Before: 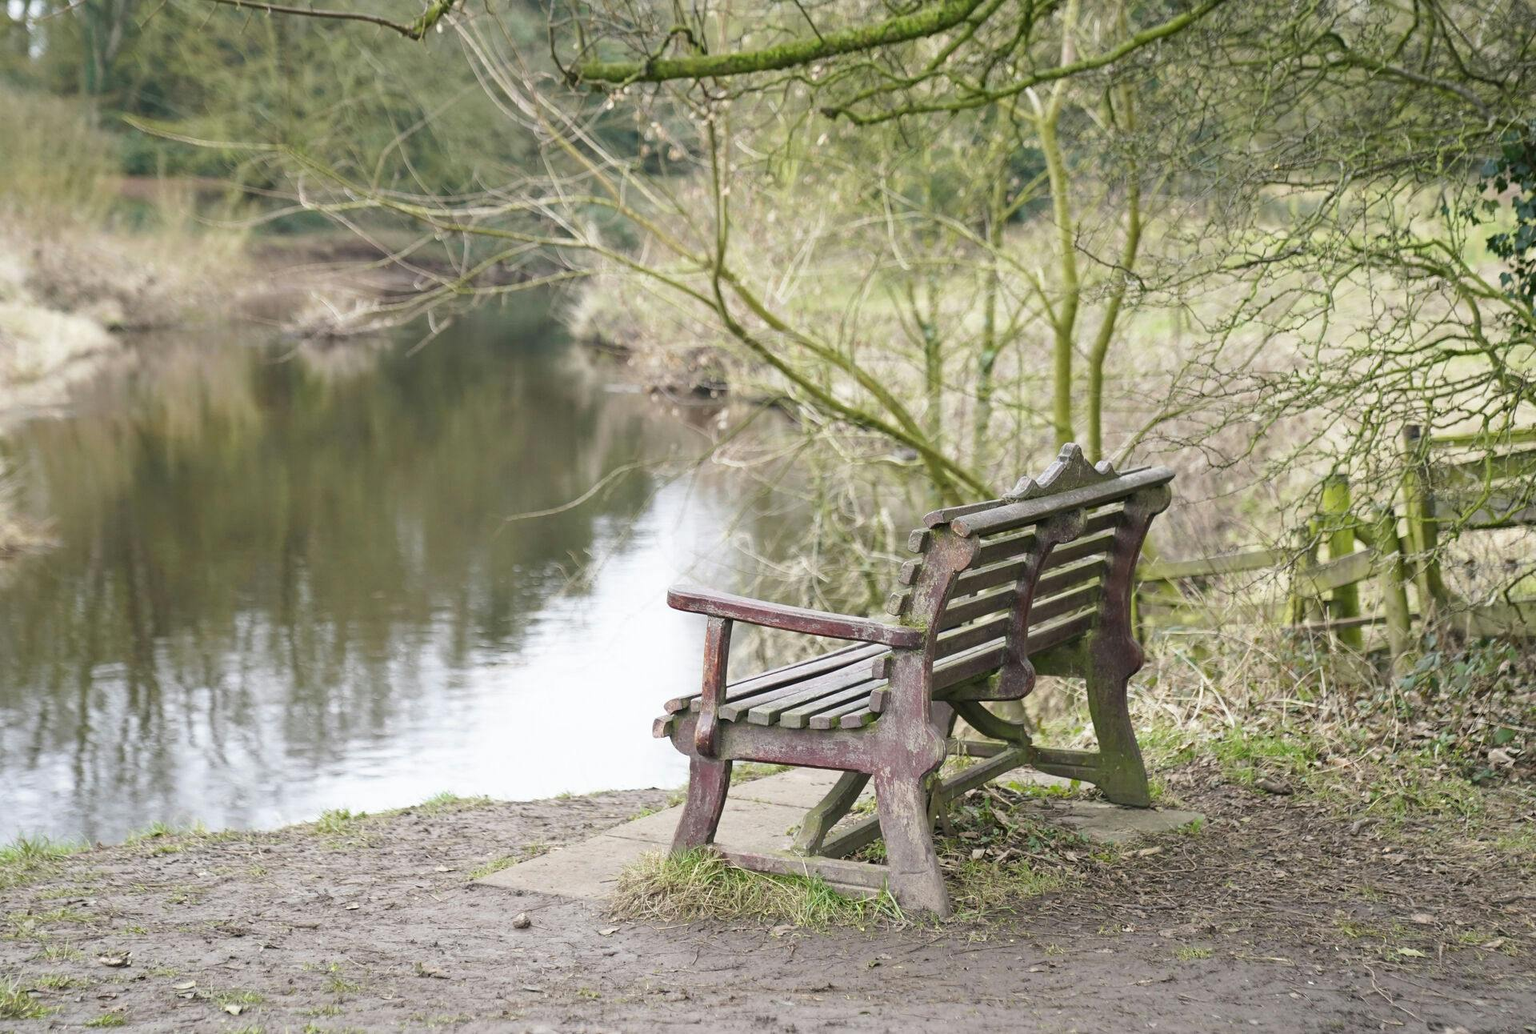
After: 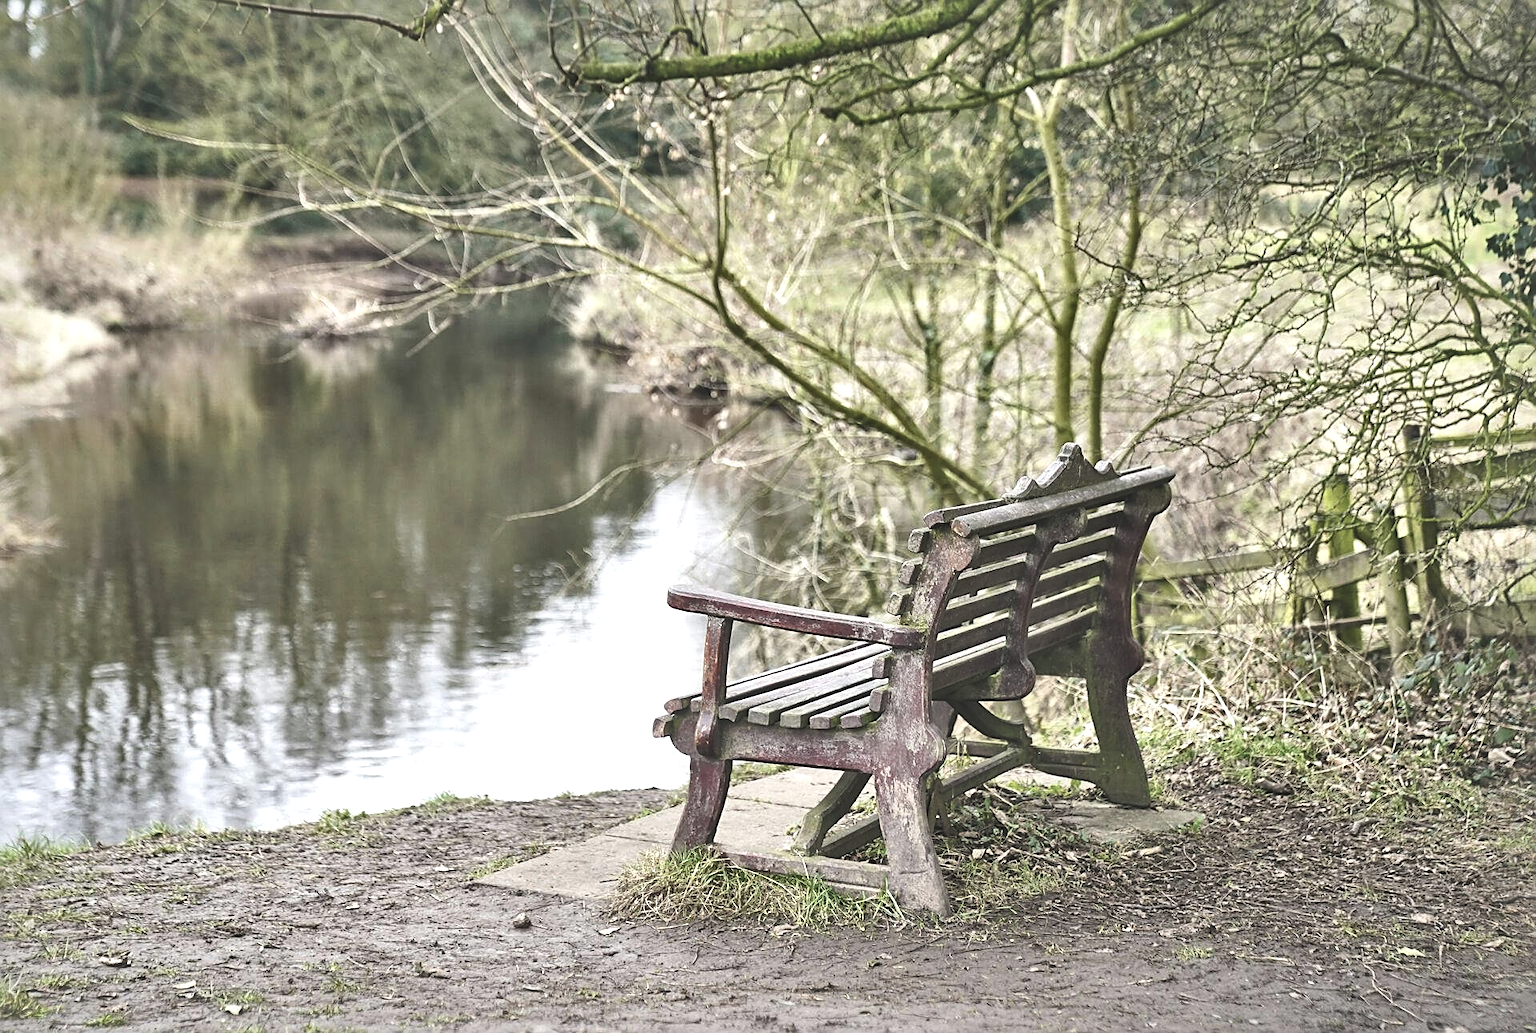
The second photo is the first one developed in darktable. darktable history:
sharpen: on, module defaults
local contrast: mode bilateral grid, contrast 45, coarseness 69, detail 212%, midtone range 0.2
exposure: black level correction -0.063, exposure -0.05 EV, compensate highlight preservation false
